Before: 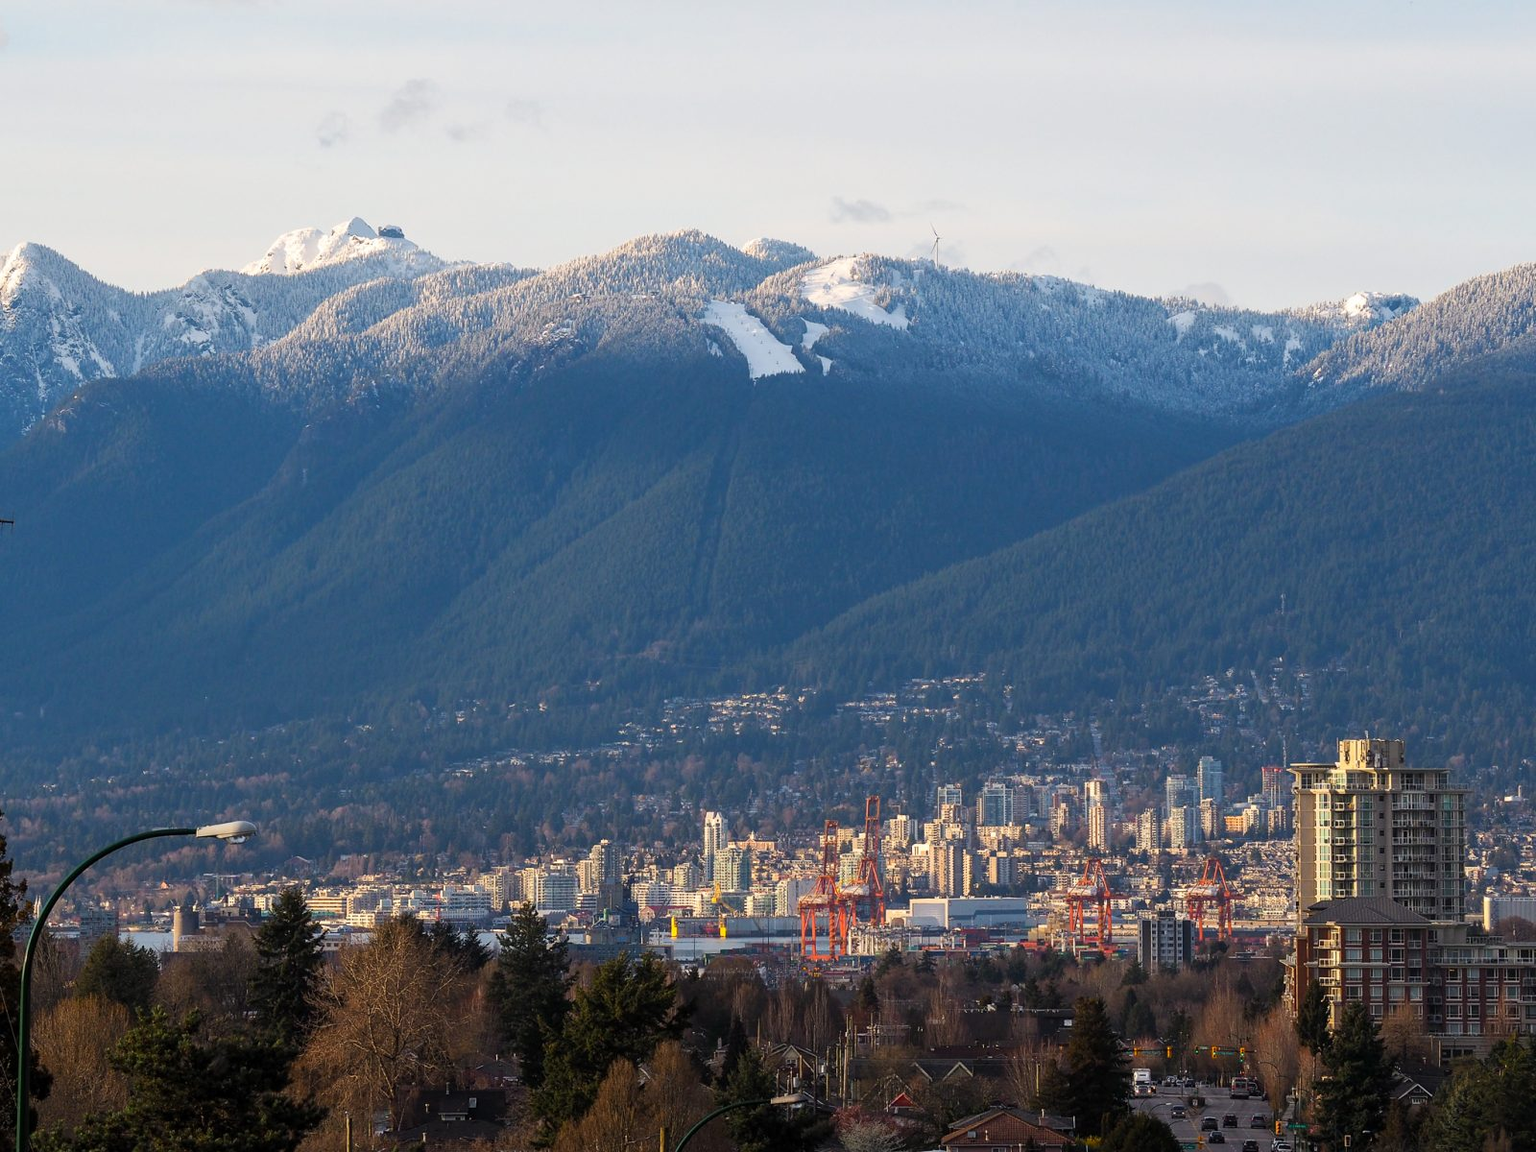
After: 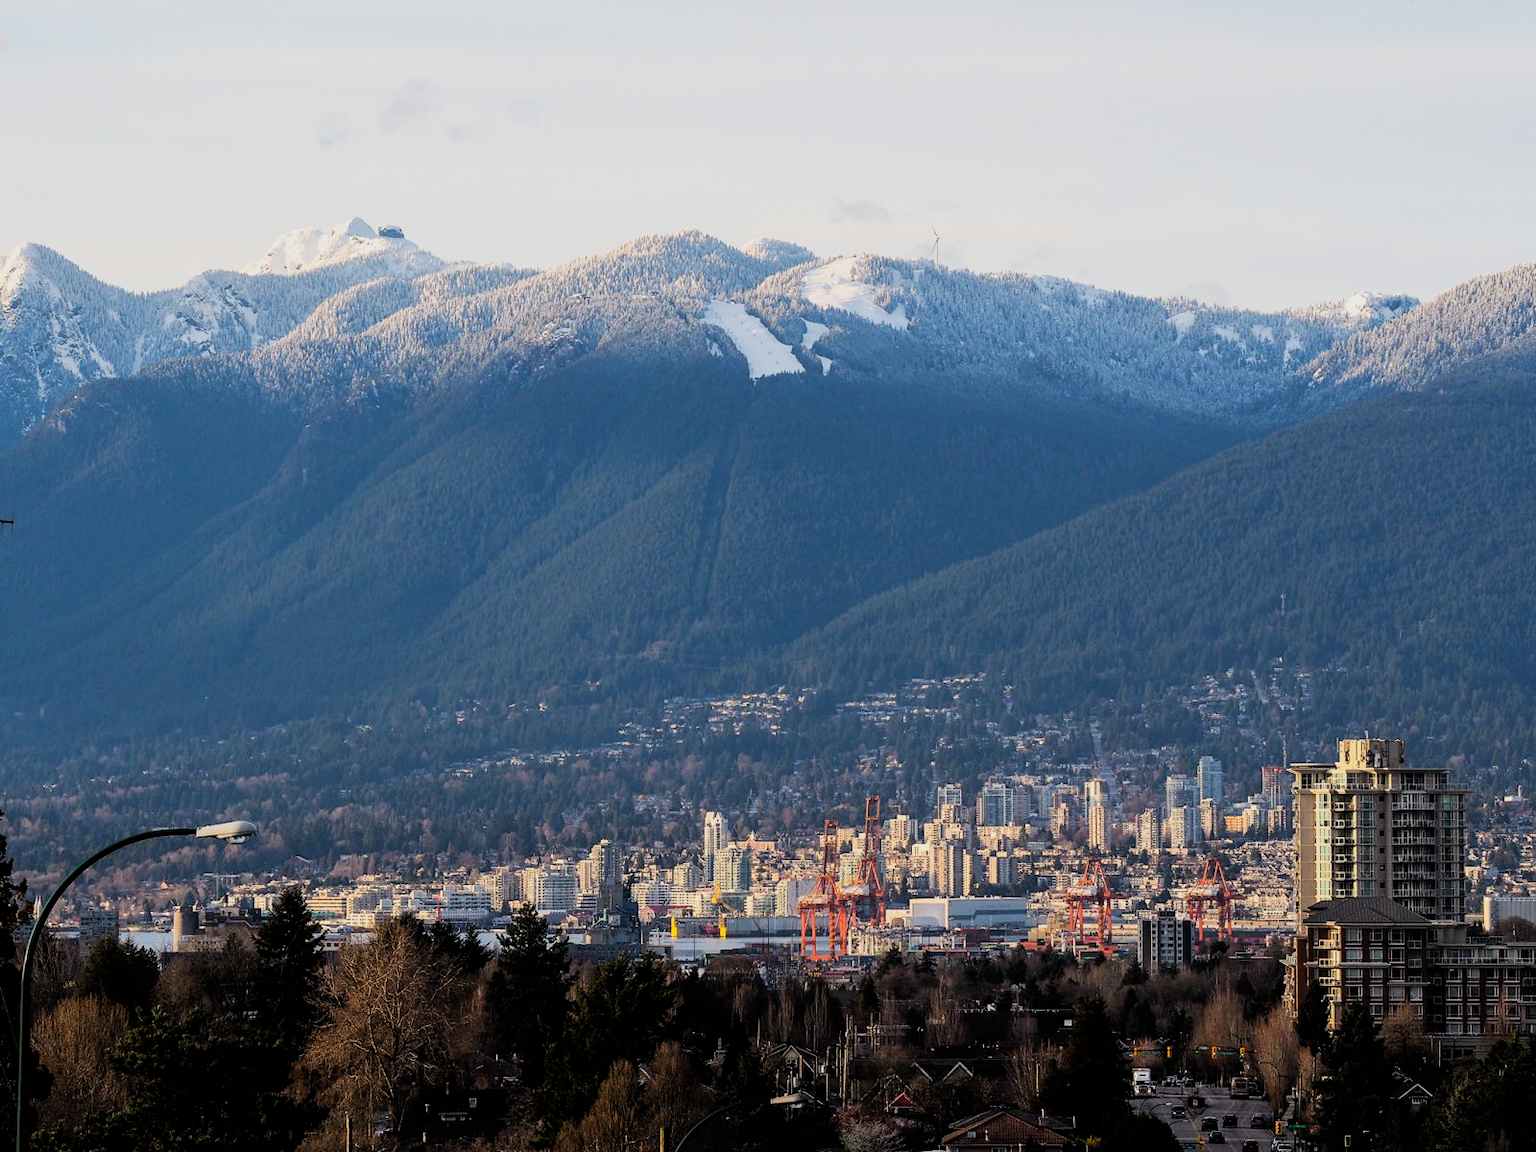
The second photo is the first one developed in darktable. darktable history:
exposure: exposure 0.178 EV, compensate exposure bias true, compensate highlight preservation false
filmic rgb: black relative exposure -5 EV, hardness 2.88, contrast 1.3
